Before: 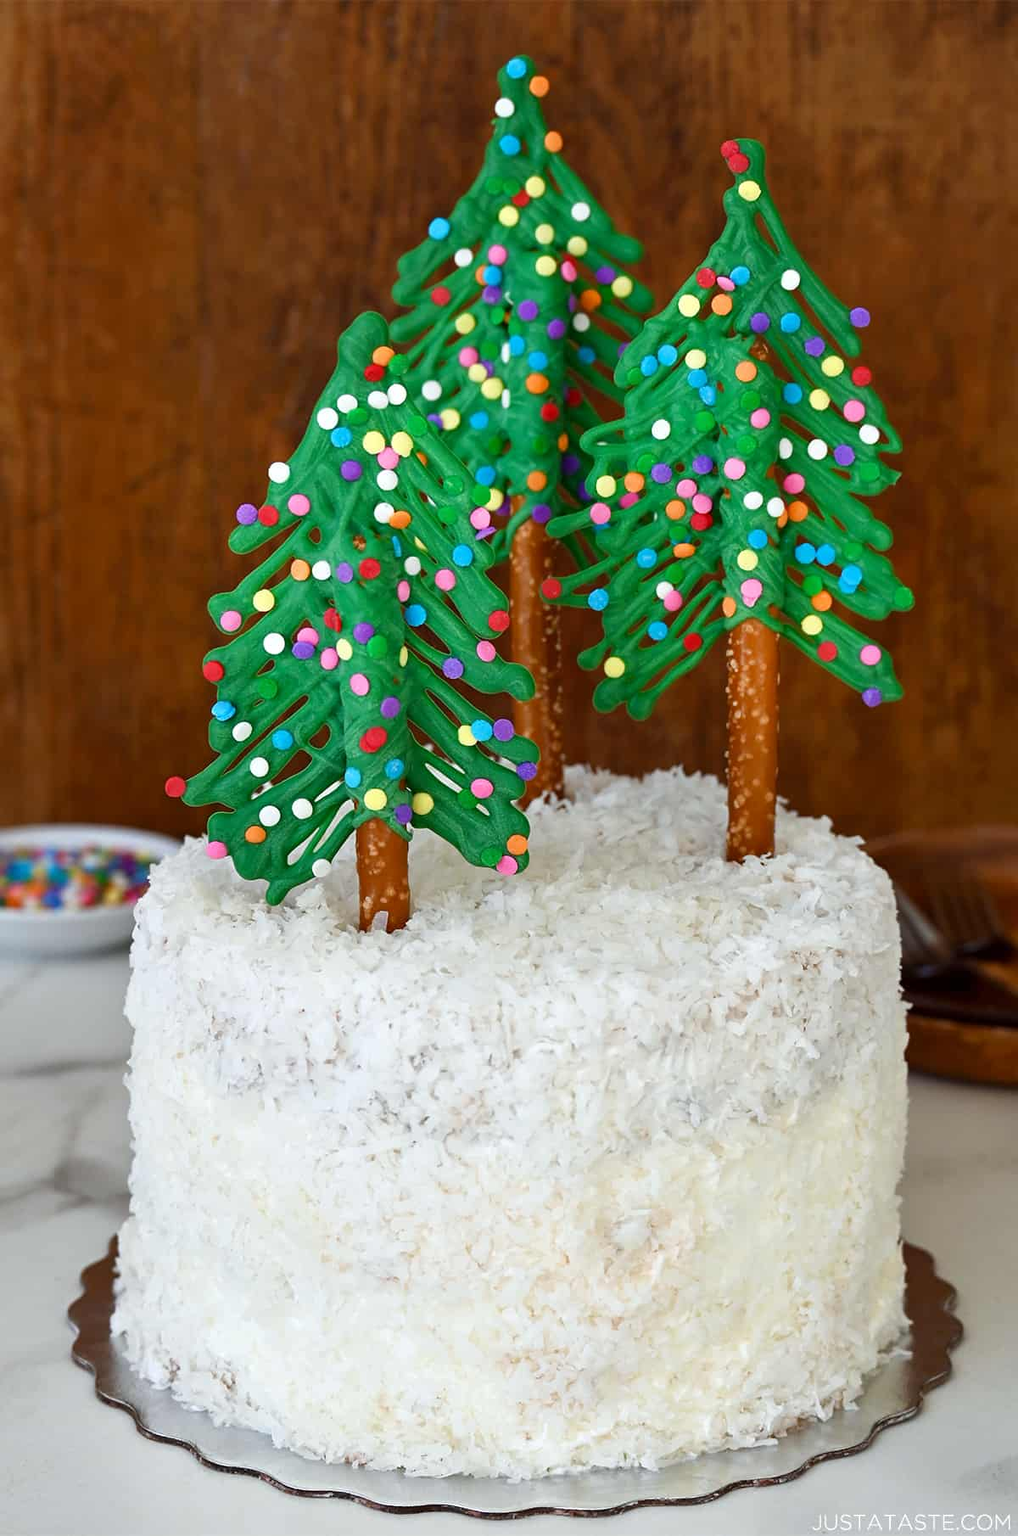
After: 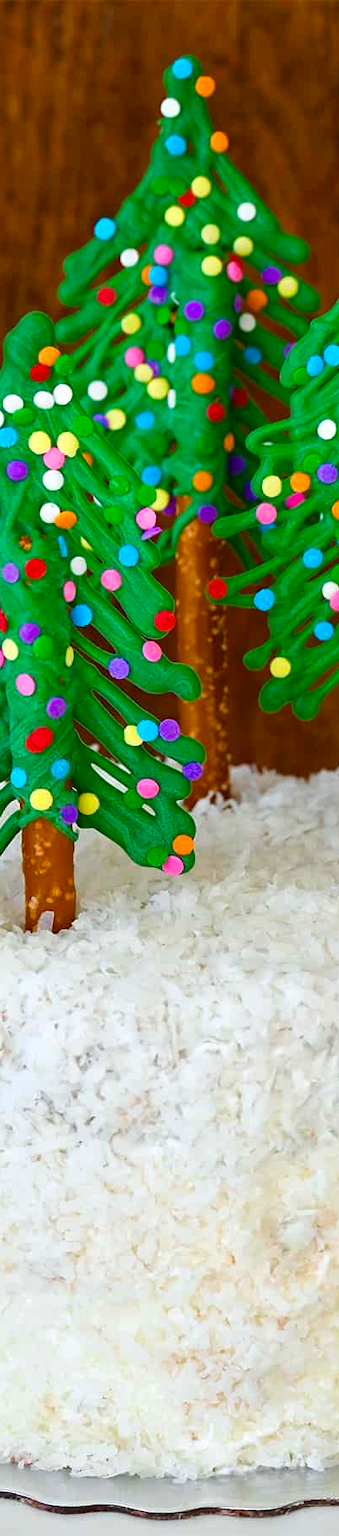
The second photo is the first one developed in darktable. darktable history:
color balance rgb: power › hue 71.39°, linear chroma grading › global chroma 18.543%, perceptual saturation grading › global saturation 19.955%, perceptual brilliance grading › global brilliance 2.721%, perceptual brilliance grading › highlights -2.469%, perceptual brilliance grading › shadows 3.108%, global vibrance 0.599%
crop: left 32.895%, right 33.731%
local contrast: mode bilateral grid, contrast 9, coarseness 24, detail 115%, midtone range 0.2
